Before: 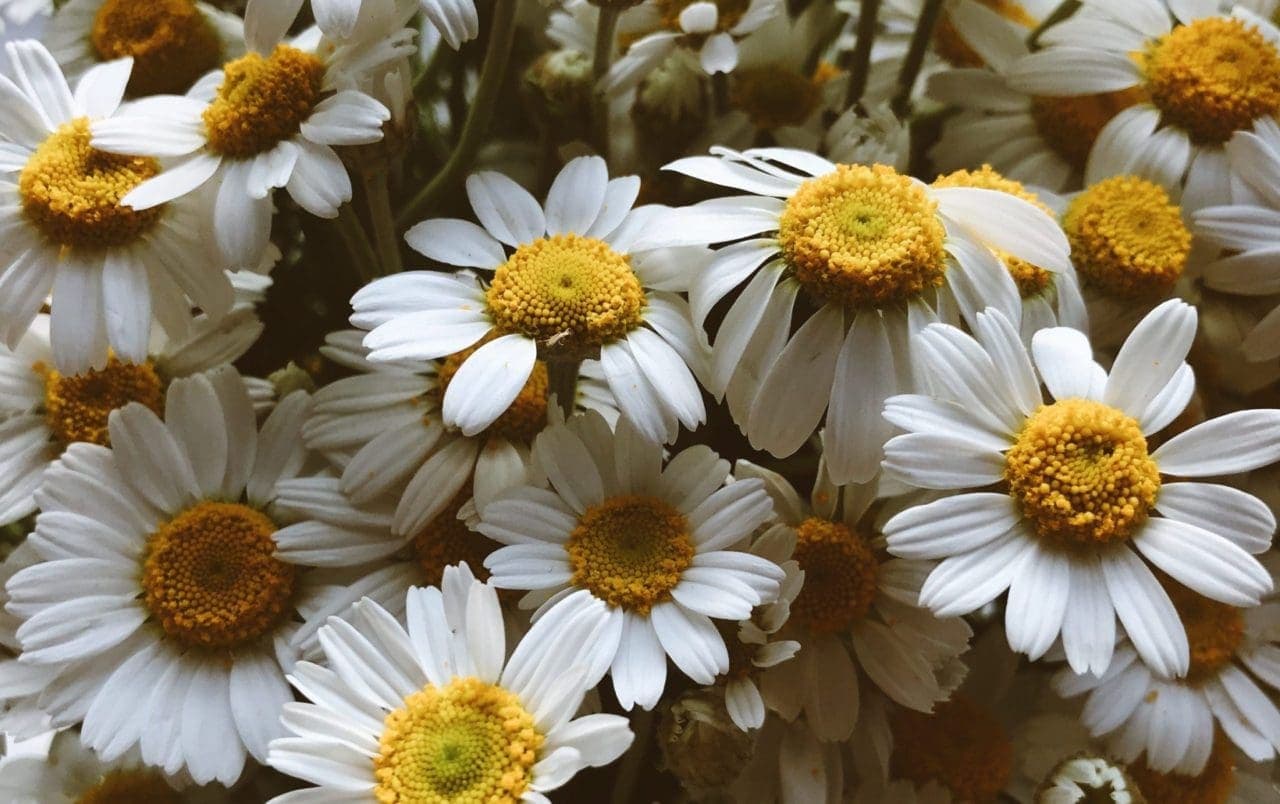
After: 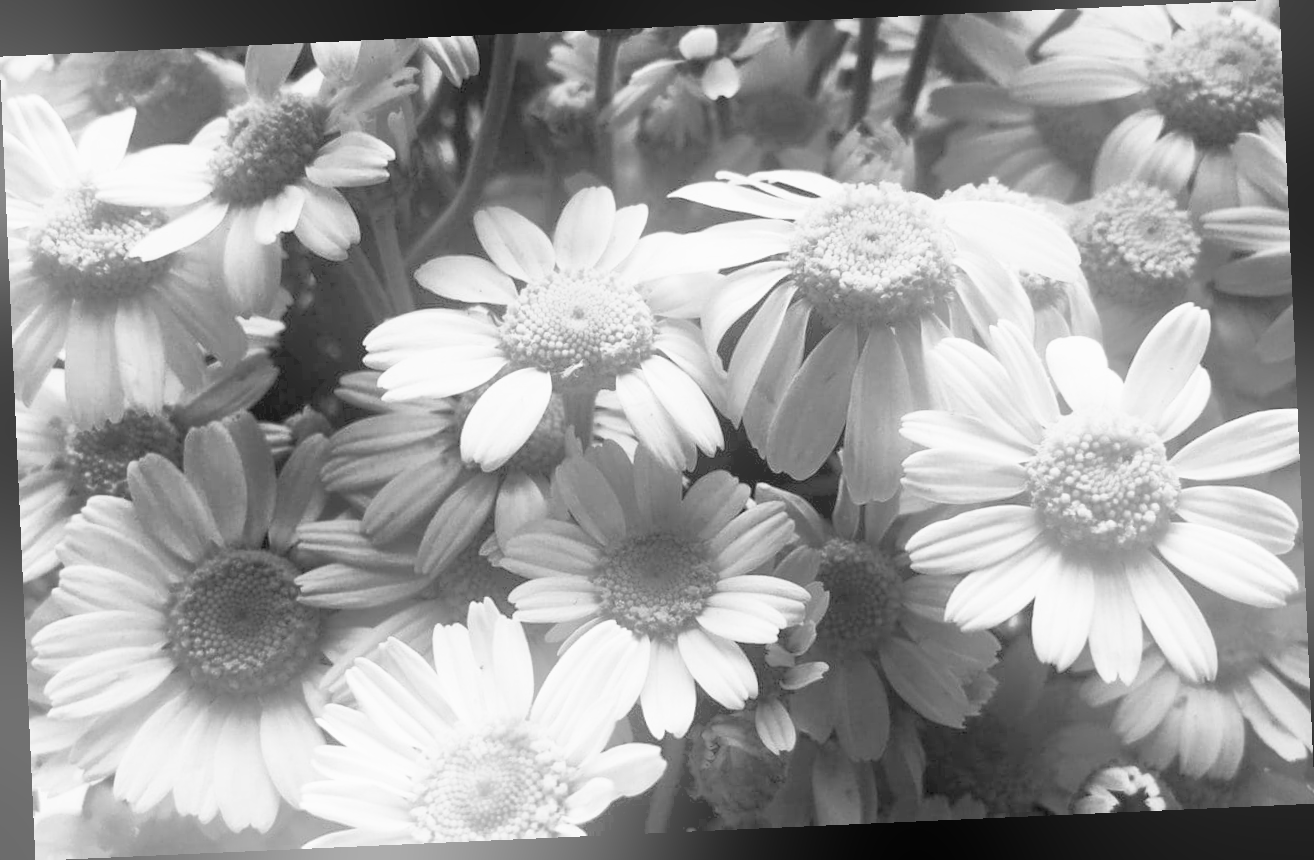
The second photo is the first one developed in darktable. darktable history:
contrast brightness saturation: contrast 0.57, brightness 0.57, saturation -0.34
exposure: black level correction 0.011, exposure -0.478 EV, compensate highlight preservation false
bloom: on, module defaults
shadows and highlights: on, module defaults
rotate and perspective: rotation -2.56°, automatic cropping off
monochrome: on, module defaults
